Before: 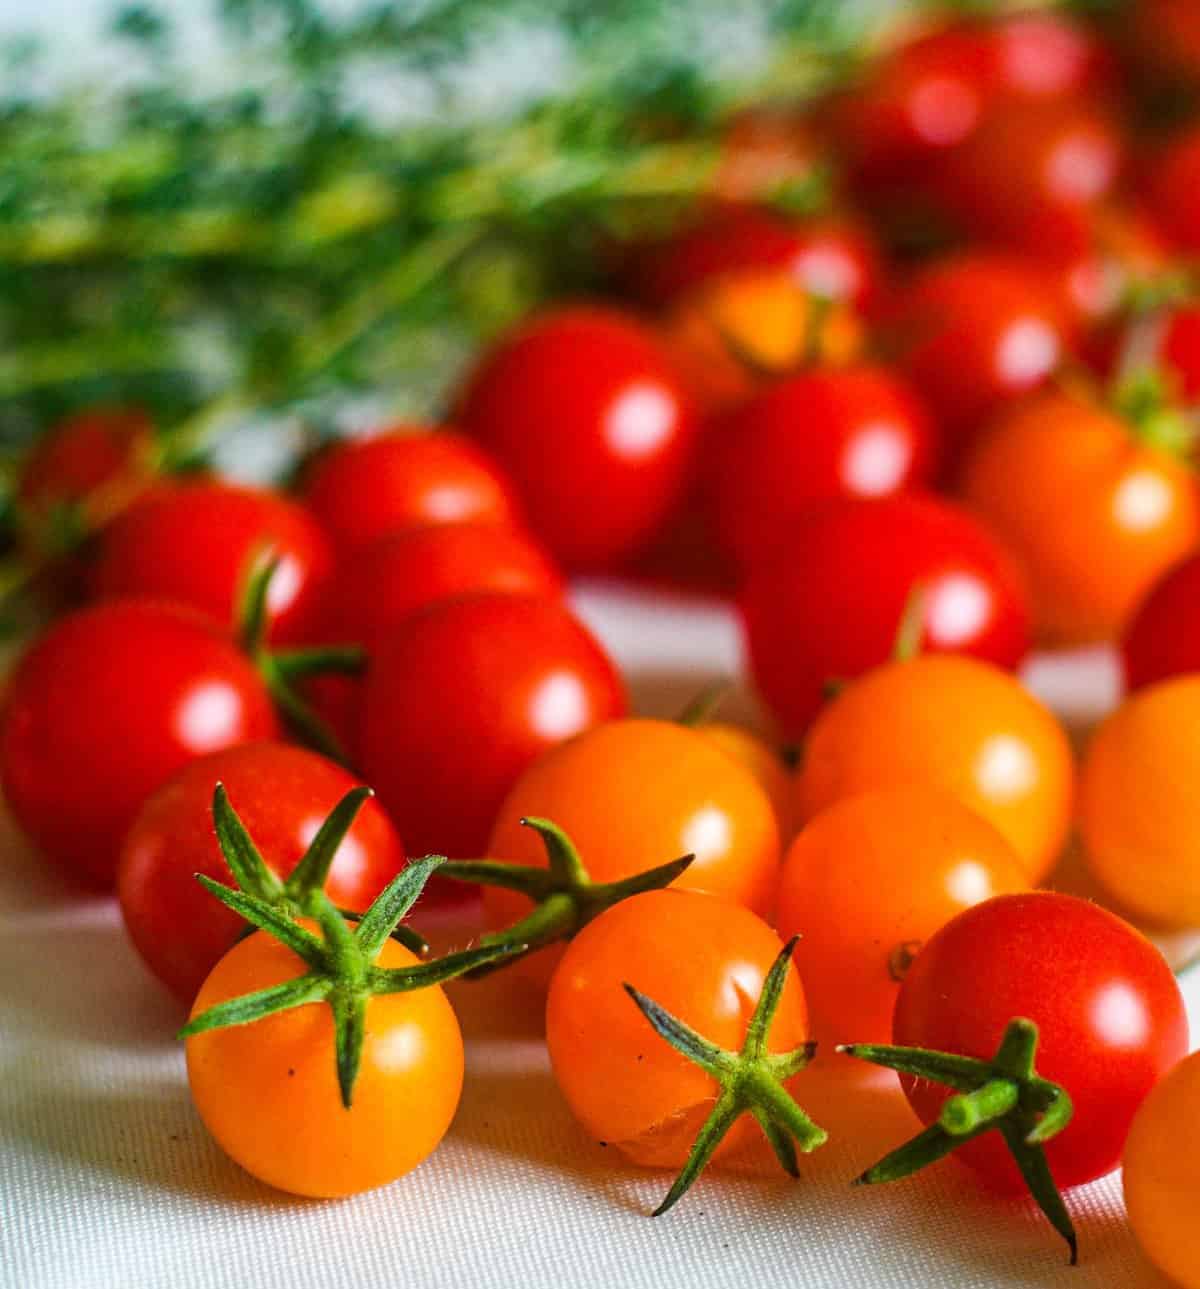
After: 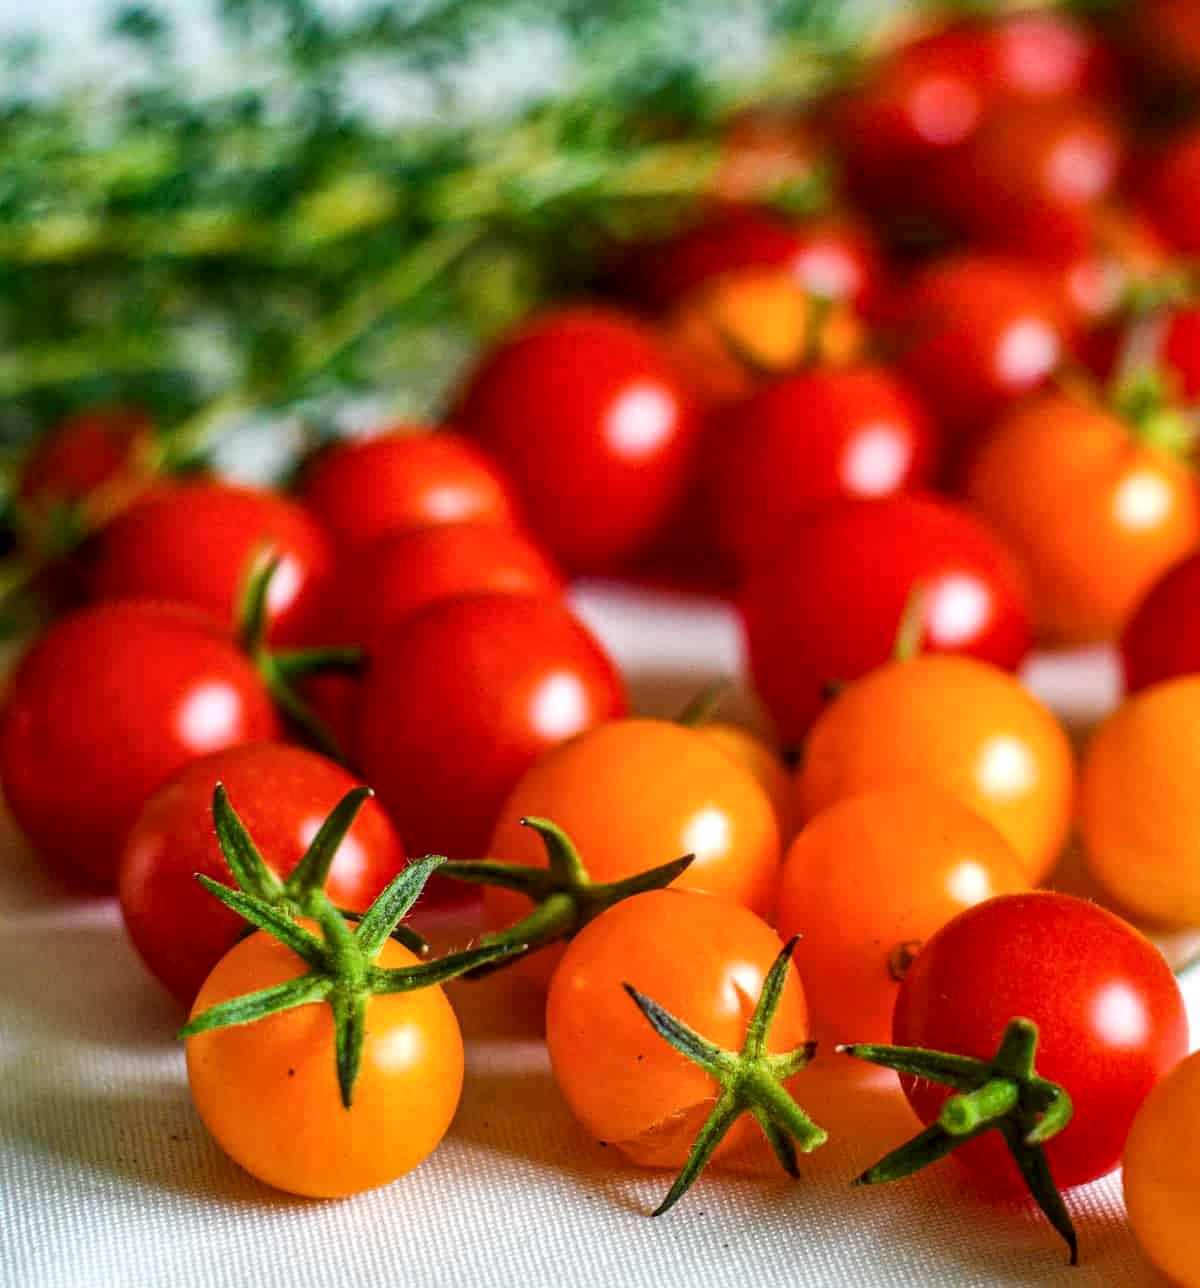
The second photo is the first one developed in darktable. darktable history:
crop: bottom 0.071%
local contrast: highlights 35%, detail 135%
